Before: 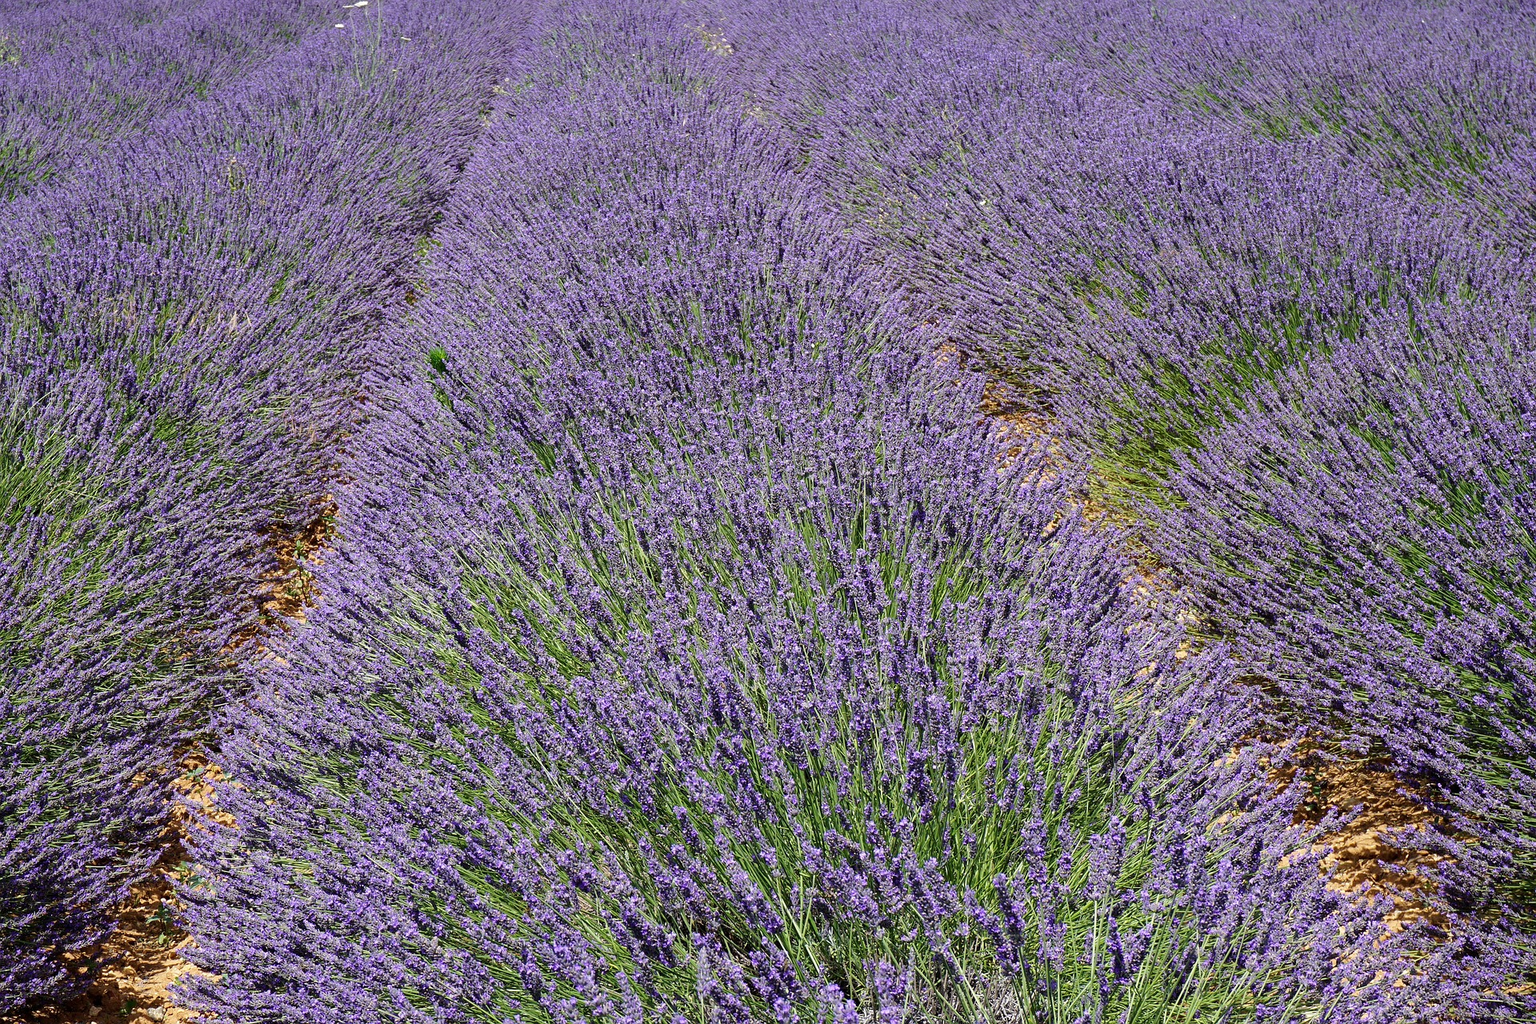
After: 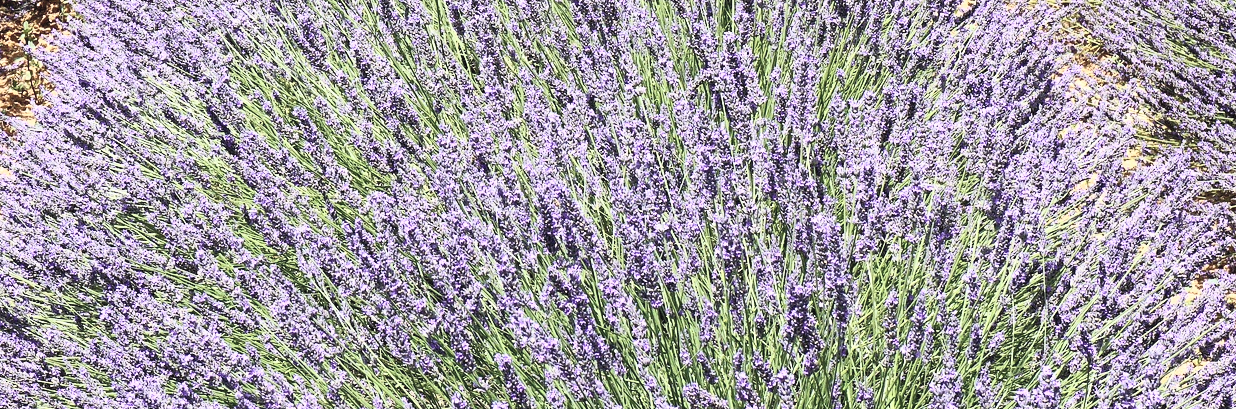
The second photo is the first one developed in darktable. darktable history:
contrast brightness saturation: contrast 0.43, brightness 0.56, saturation -0.19
crop: left 18.091%, top 51.13%, right 17.525%, bottom 16.85%
